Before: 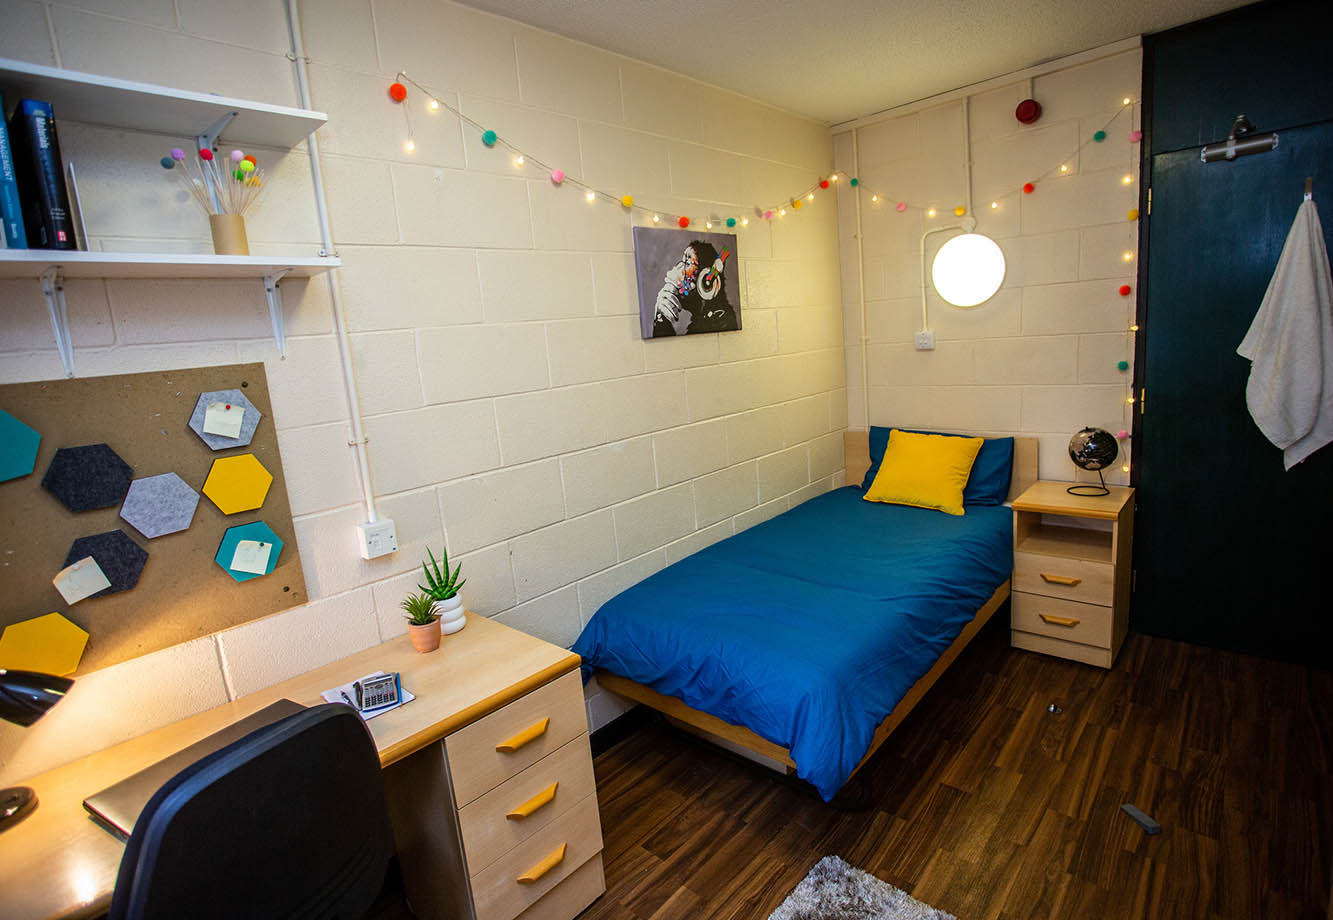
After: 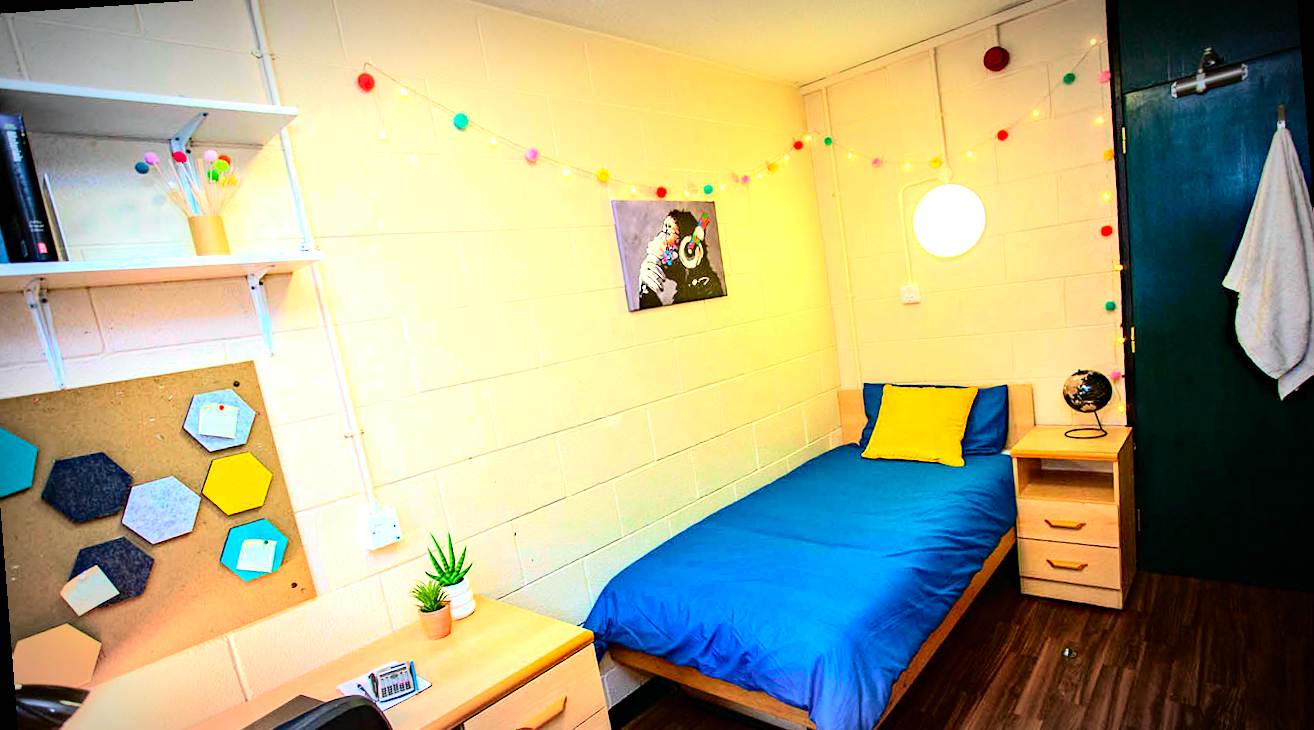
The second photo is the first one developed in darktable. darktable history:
crop: left 2.737%, top 7.287%, right 3.421%, bottom 20.179%
contrast brightness saturation: contrast 0.04, saturation 0.16
exposure: exposure 1.223 EV, compensate highlight preservation false
vignetting: automatic ratio true
rotate and perspective: rotation -4.2°, shear 0.006, automatic cropping off
haze removal: strength 0.29, distance 0.25, compatibility mode true, adaptive false
tone curve: curves: ch0 [(0, 0.003) (0.044, 0.032) (0.12, 0.089) (0.19, 0.175) (0.271, 0.294) (0.457, 0.546) (0.588, 0.71) (0.701, 0.815) (0.86, 0.922) (1, 0.982)]; ch1 [(0, 0) (0.247, 0.215) (0.433, 0.382) (0.466, 0.426) (0.493, 0.481) (0.501, 0.5) (0.517, 0.524) (0.557, 0.582) (0.598, 0.651) (0.671, 0.735) (0.796, 0.85) (1, 1)]; ch2 [(0, 0) (0.249, 0.216) (0.357, 0.317) (0.448, 0.432) (0.478, 0.492) (0.498, 0.499) (0.517, 0.53) (0.537, 0.57) (0.569, 0.623) (0.61, 0.663) (0.706, 0.75) (0.808, 0.809) (0.991, 0.968)], color space Lab, independent channels, preserve colors none
